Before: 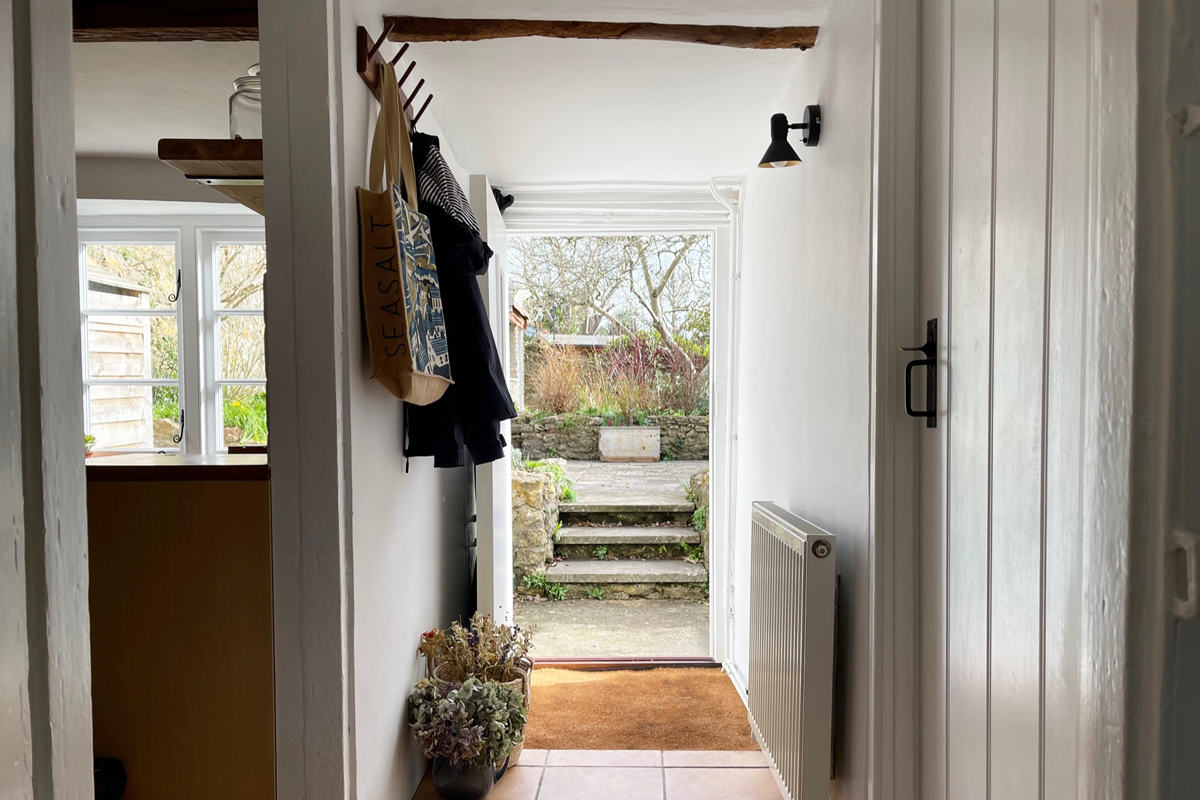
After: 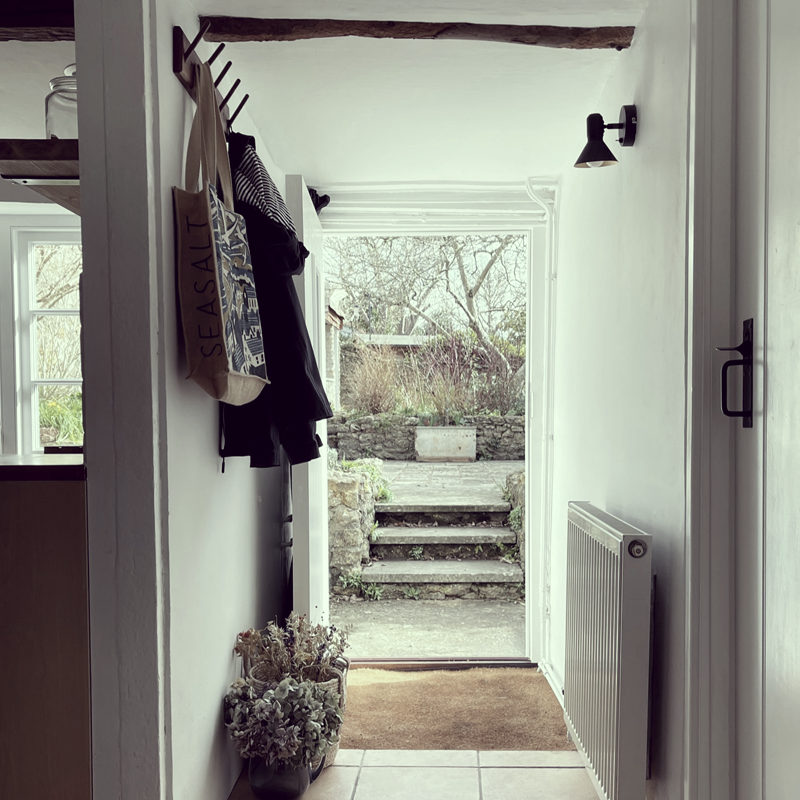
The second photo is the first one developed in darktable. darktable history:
crop: left 15.41%, right 17.914%
color correction: highlights a* -20.96, highlights b* 20.75, shadows a* 19.72, shadows b* -20.07, saturation 0.4
